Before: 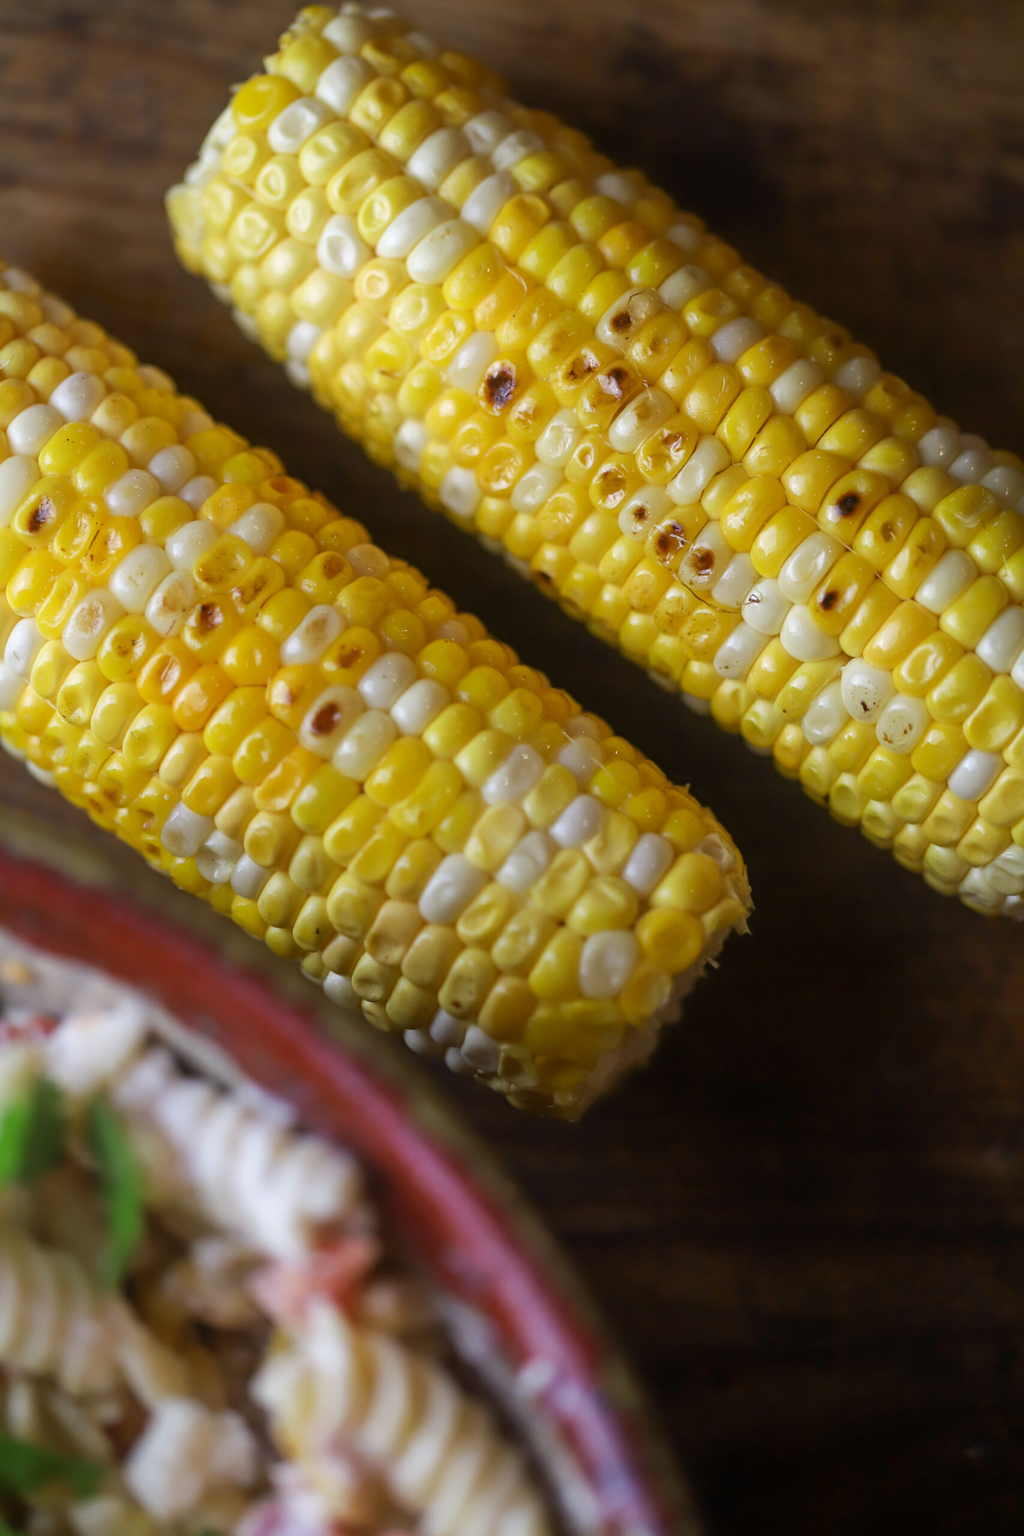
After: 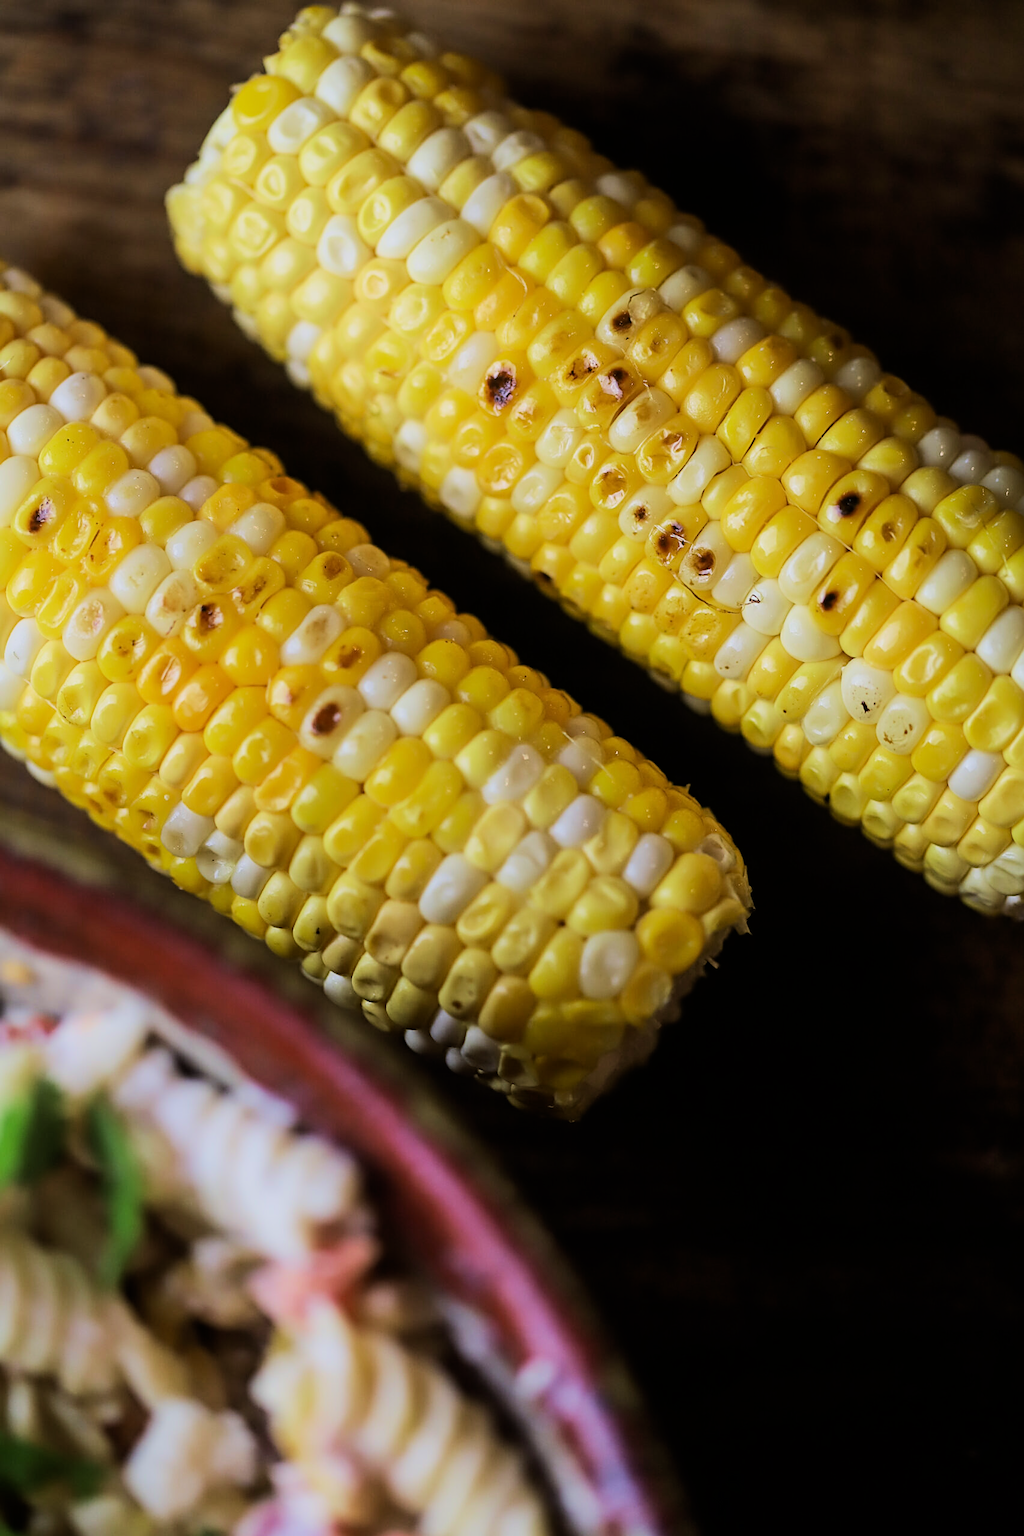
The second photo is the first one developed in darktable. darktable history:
filmic rgb: black relative exposure -7.15 EV, white relative exposure 5.36 EV, hardness 3.02, color science v6 (2022)
velvia: on, module defaults
tone equalizer: -8 EV -0.75 EV, -7 EV -0.7 EV, -6 EV -0.6 EV, -5 EV -0.4 EV, -3 EV 0.4 EV, -2 EV 0.6 EV, -1 EV 0.7 EV, +0 EV 0.75 EV, edges refinement/feathering 500, mask exposure compensation -1.57 EV, preserve details no
sharpen: on, module defaults
